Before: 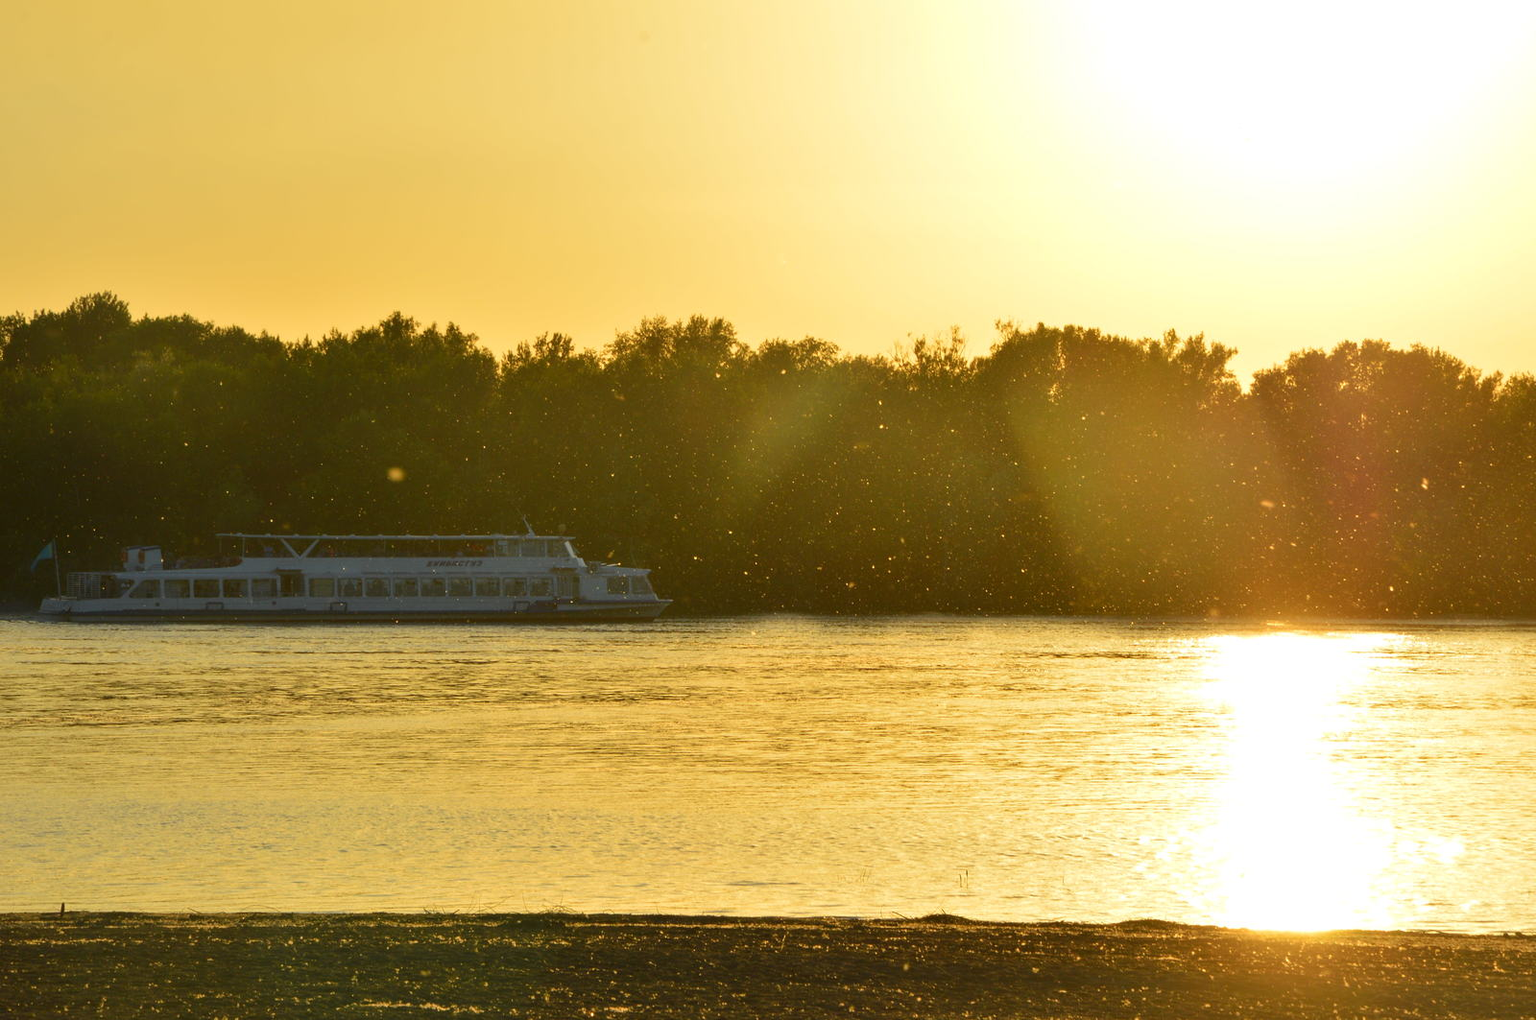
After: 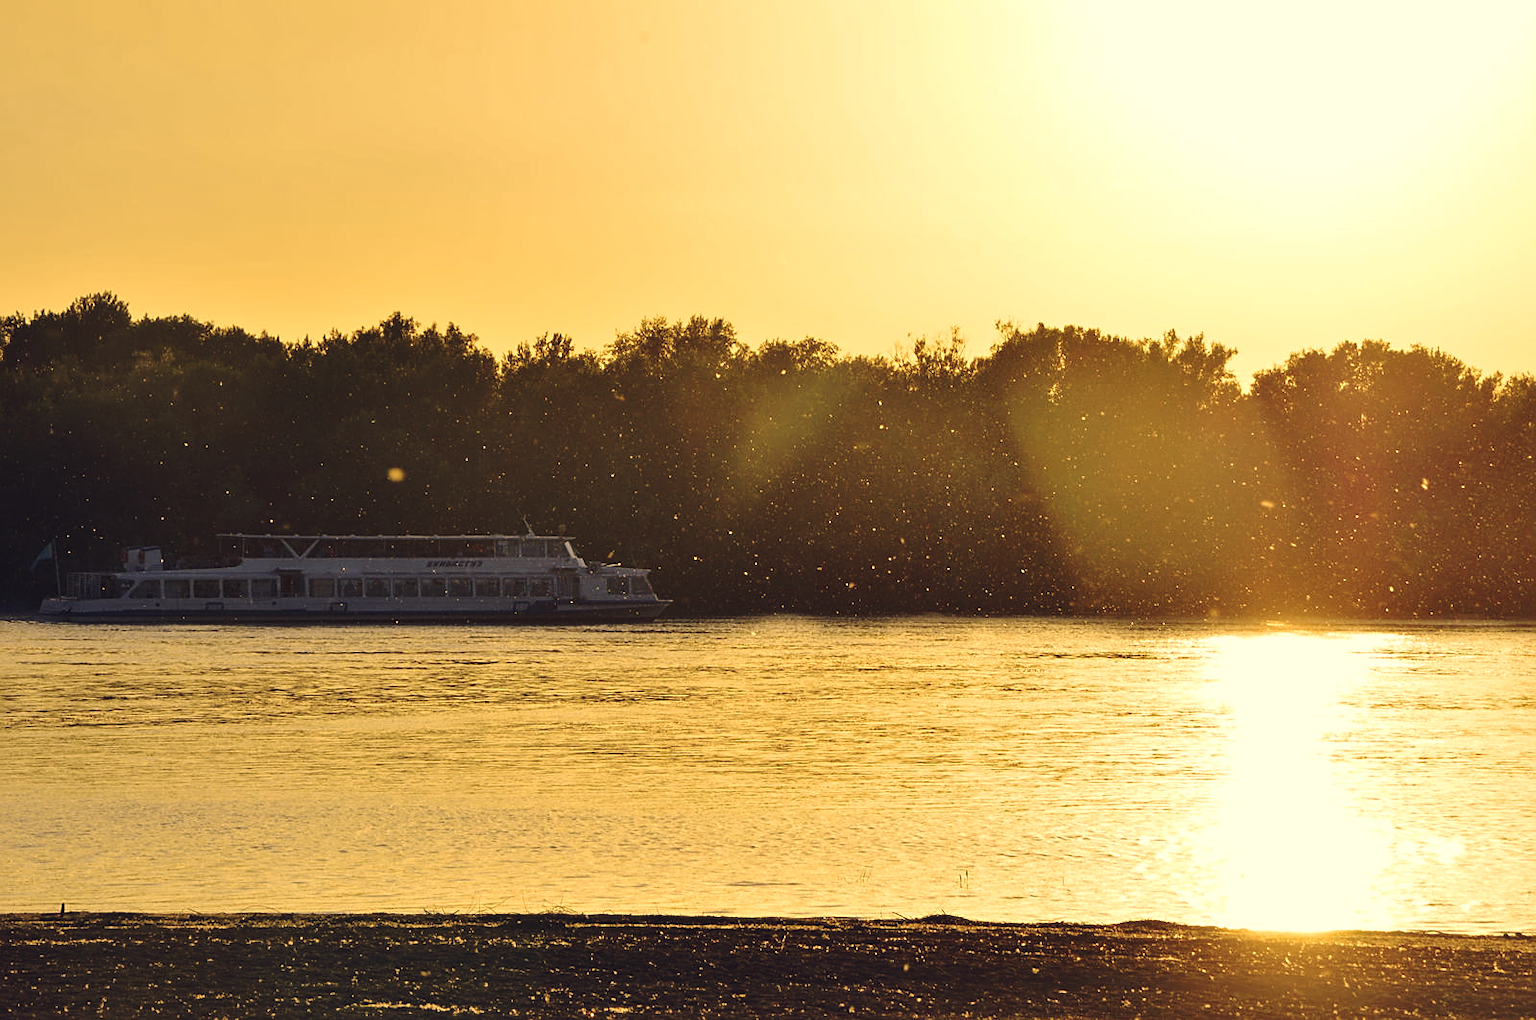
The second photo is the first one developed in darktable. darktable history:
color zones: curves: ch0 [(0, 0.558) (0.143, 0.548) (0.286, 0.447) (0.429, 0.259) (0.571, 0.5) (0.714, 0.5) (0.857, 0.593) (1, 0.558)]; ch1 [(0, 0.543) (0.01, 0.544) (0.12, 0.492) (0.248, 0.458) (0.5, 0.534) (0.748, 0.5) (0.99, 0.469) (1, 0.543)]; ch2 [(0, 0.507) (0.143, 0.522) (0.286, 0.505) (0.429, 0.5) (0.571, 0.5) (0.714, 0.5) (0.857, 0.5) (1, 0.507)]
color correction: highlights a* 20.27, highlights b* 28.27, shadows a* 3.45, shadows b* -16.59, saturation 0.746
base curve: curves: ch0 [(0, 0) (0.073, 0.04) (0.157, 0.139) (0.492, 0.492) (0.758, 0.758) (1, 1)], preserve colors none
shadows and highlights: shadows 36.25, highlights -27.92, soften with gaussian
sharpen: on, module defaults
